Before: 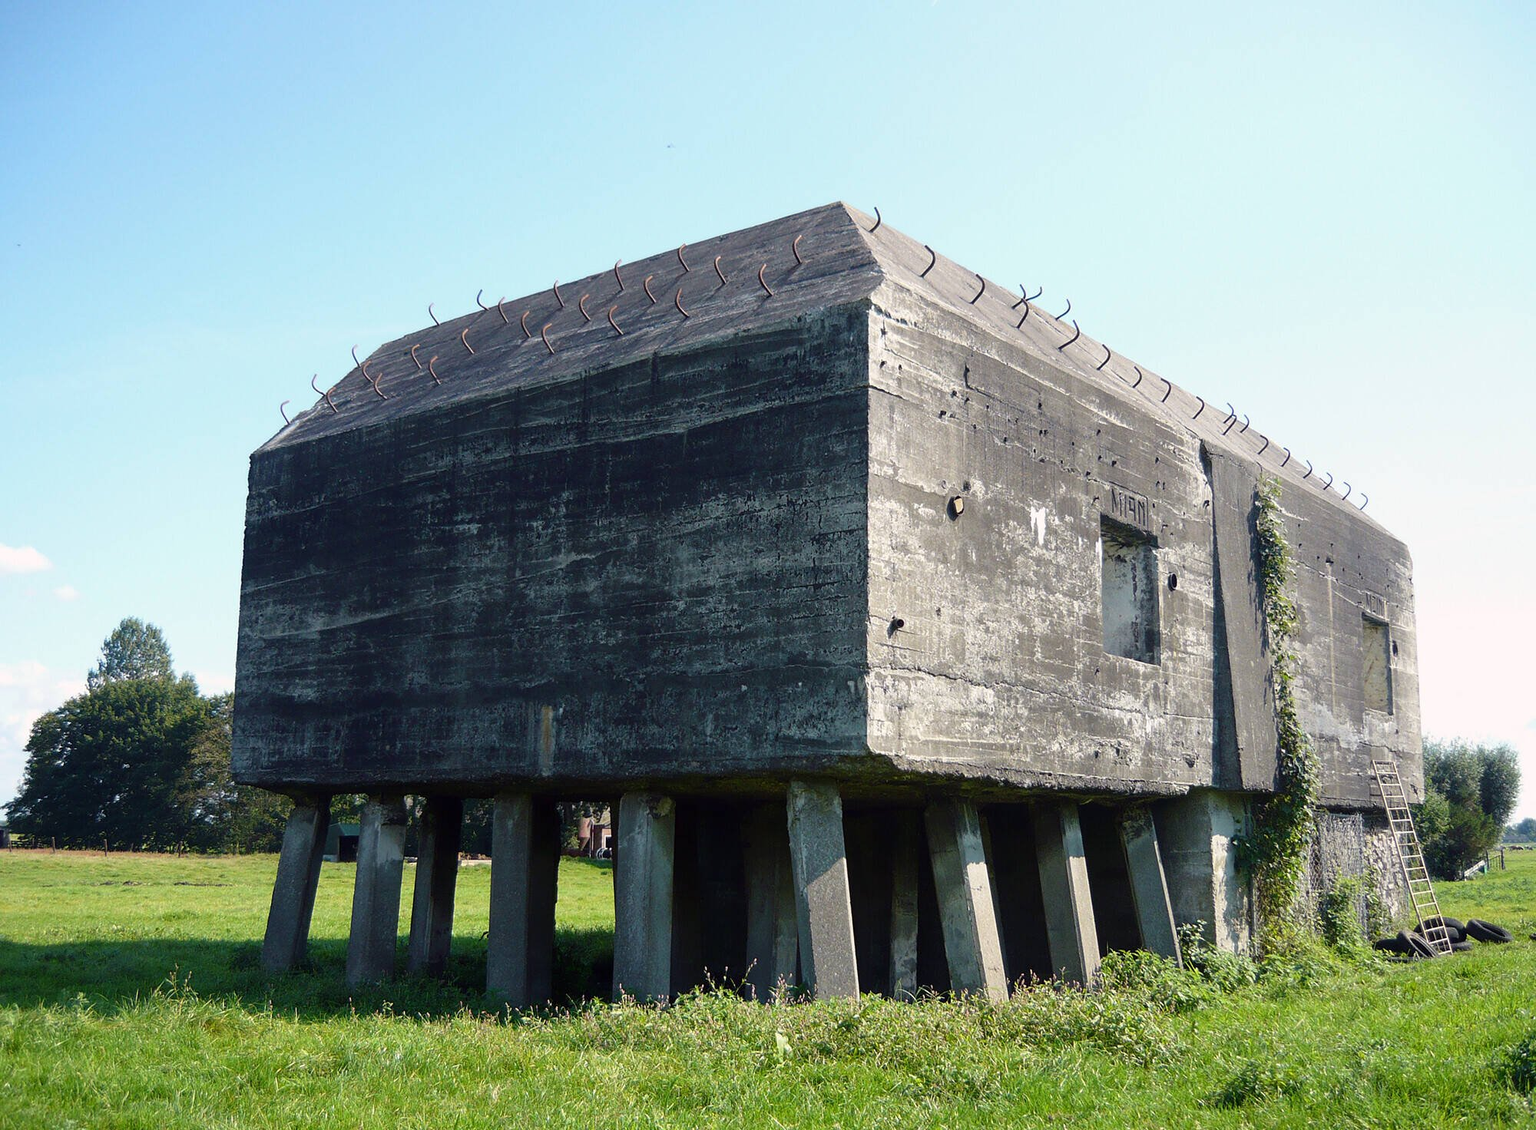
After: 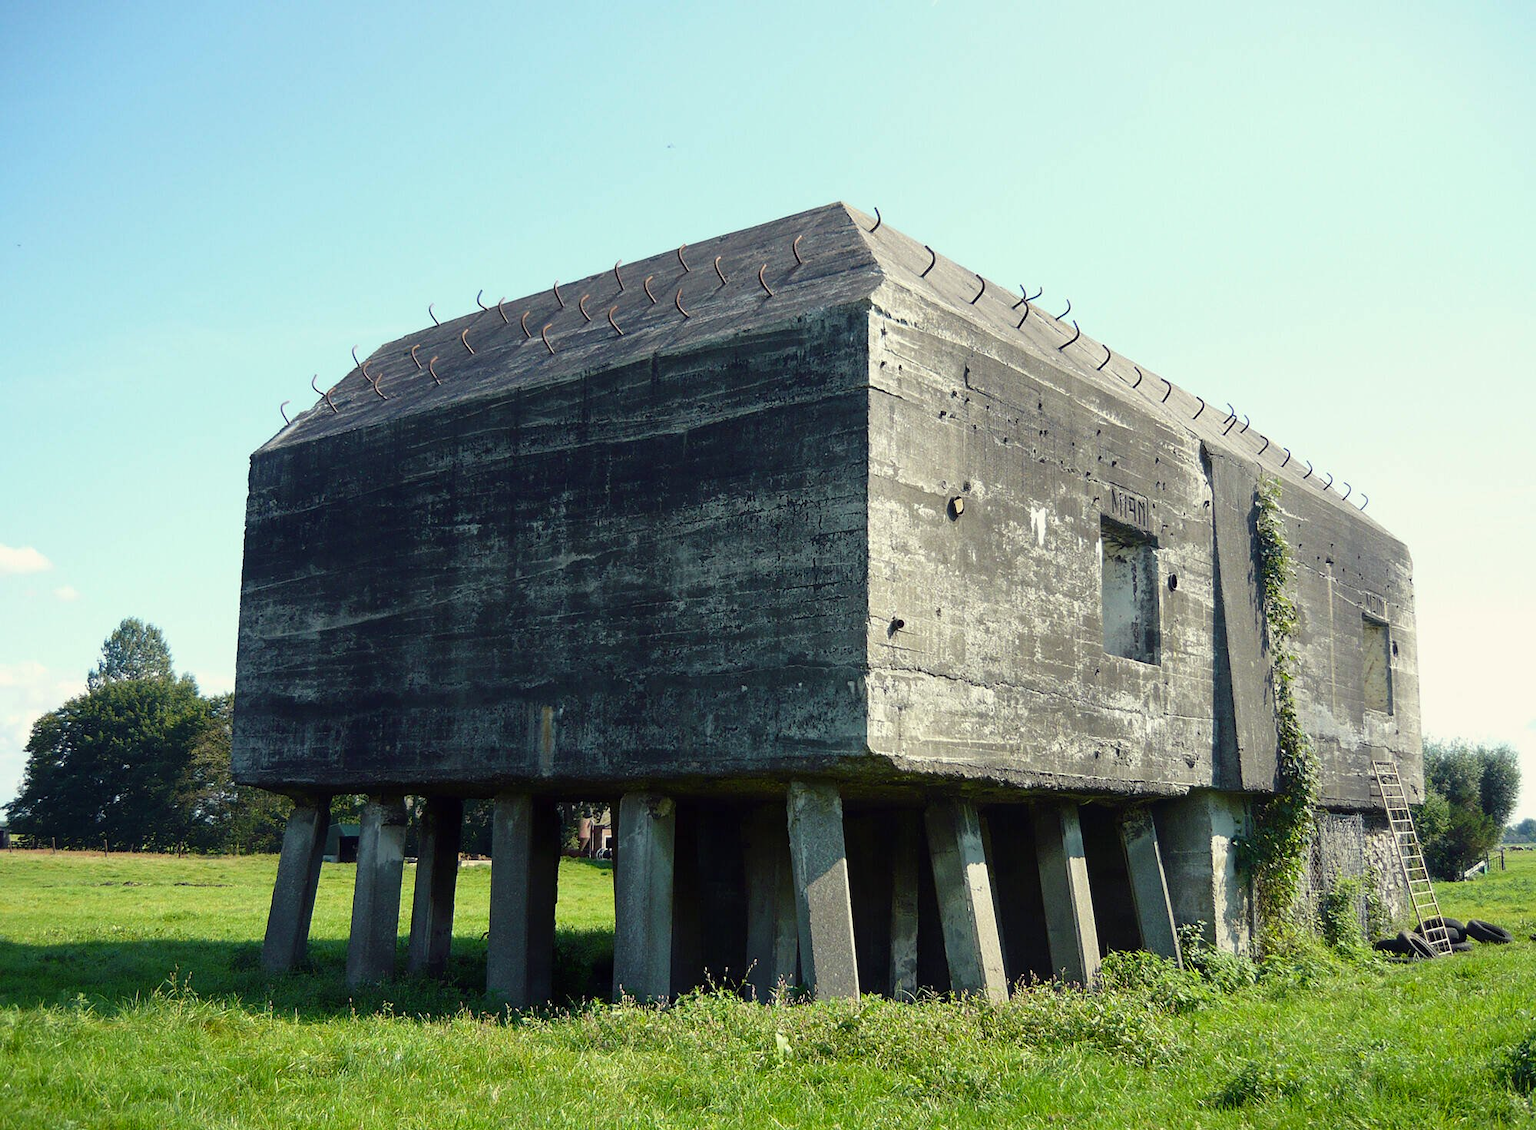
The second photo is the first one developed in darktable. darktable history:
color correction: highlights a* -4.33, highlights b* 6.68
